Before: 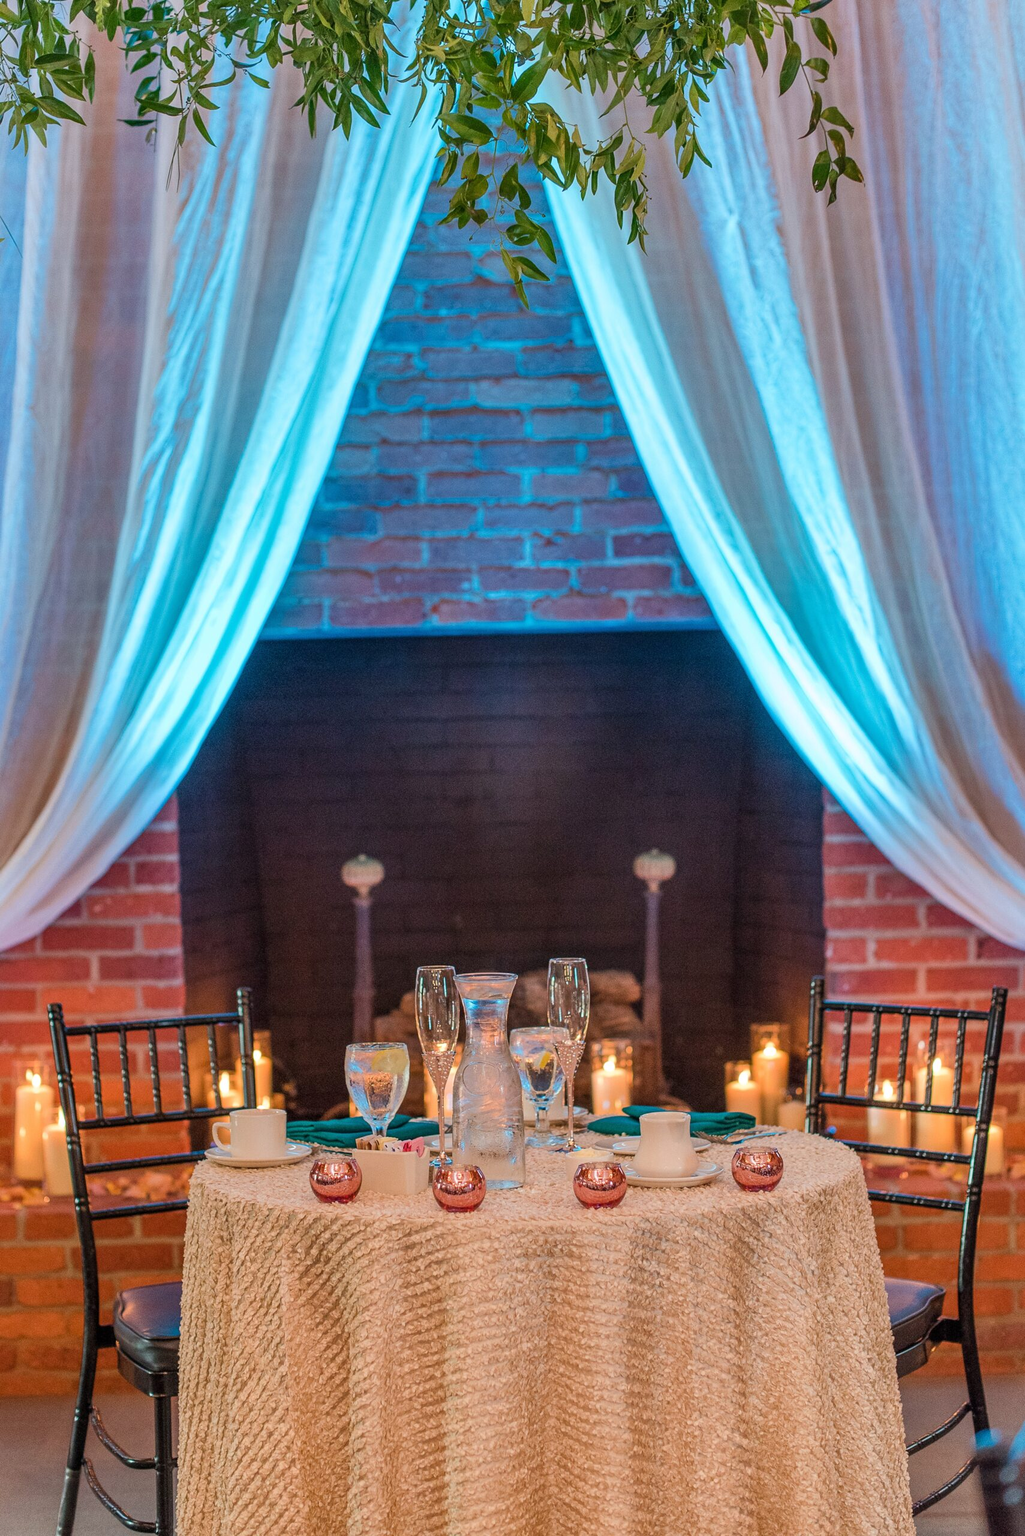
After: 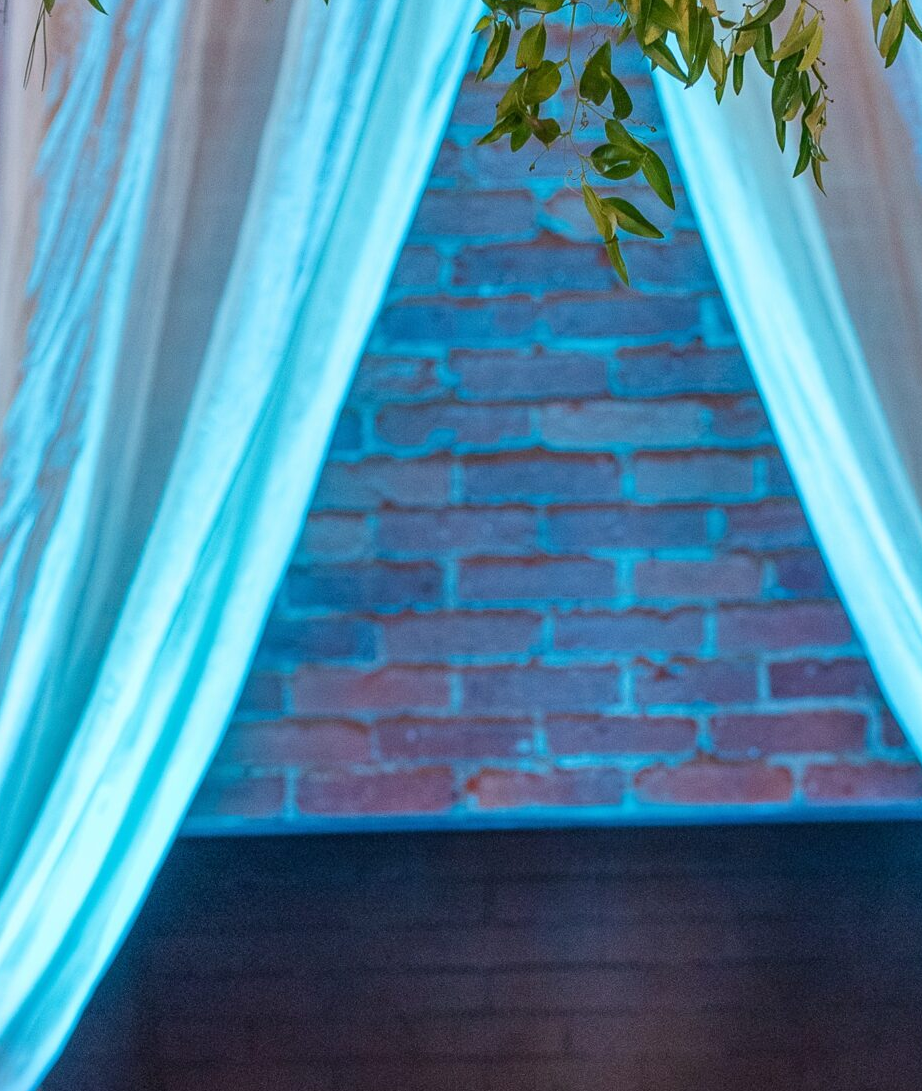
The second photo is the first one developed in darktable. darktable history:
crop: left 14.855%, top 9.019%, right 31.192%, bottom 48.342%
